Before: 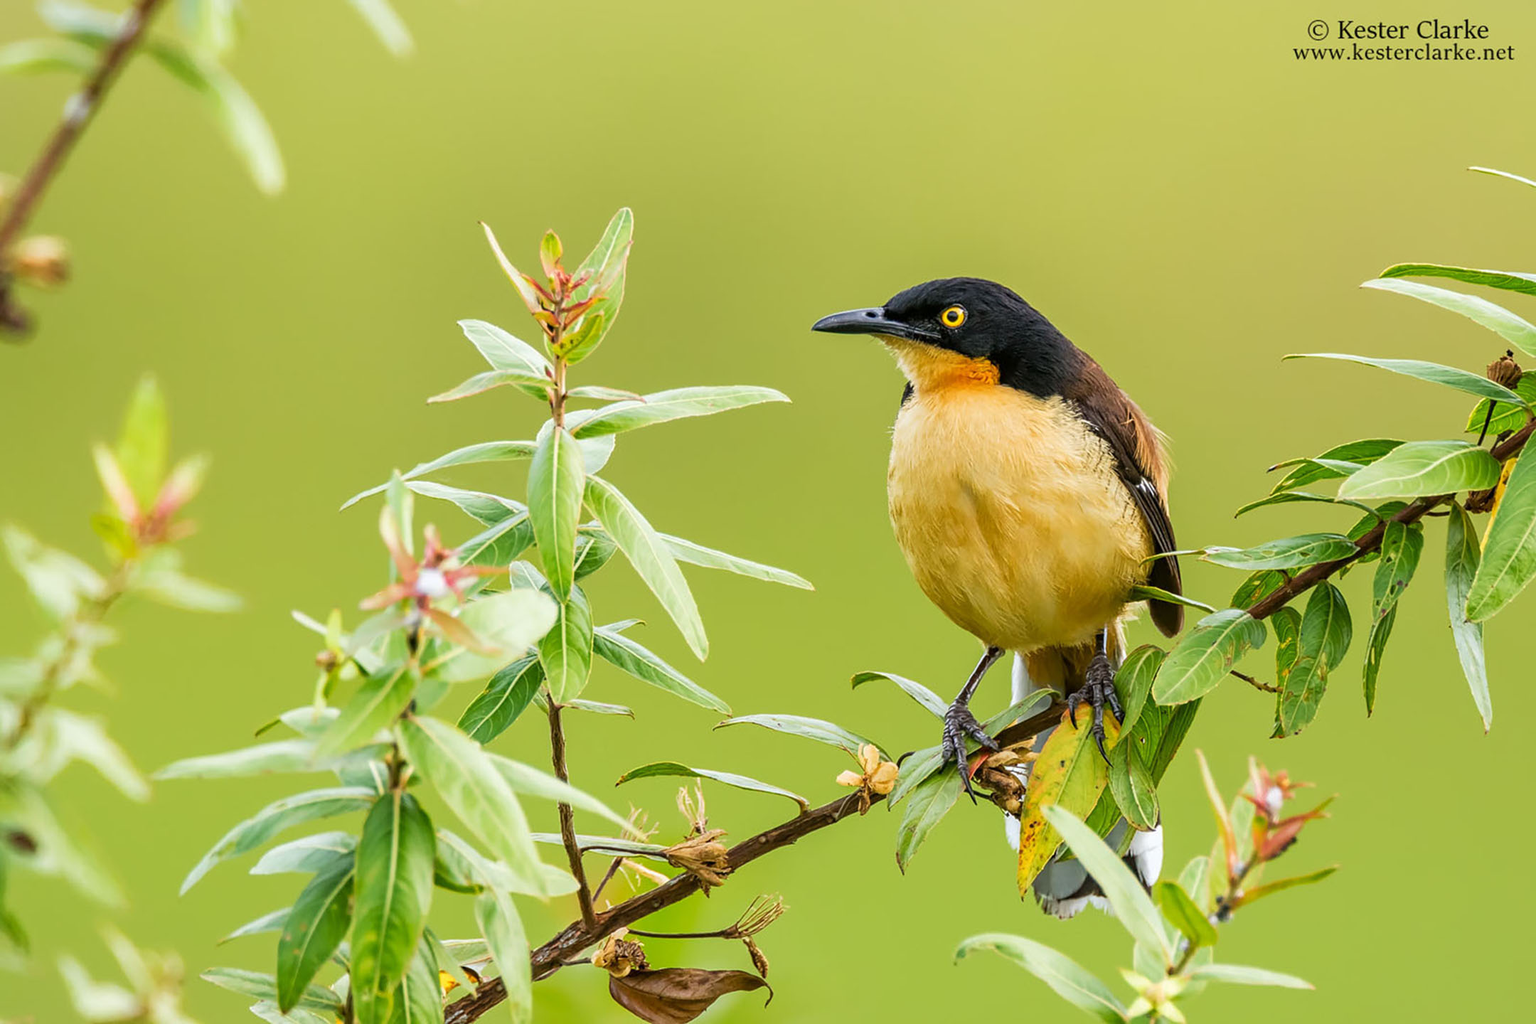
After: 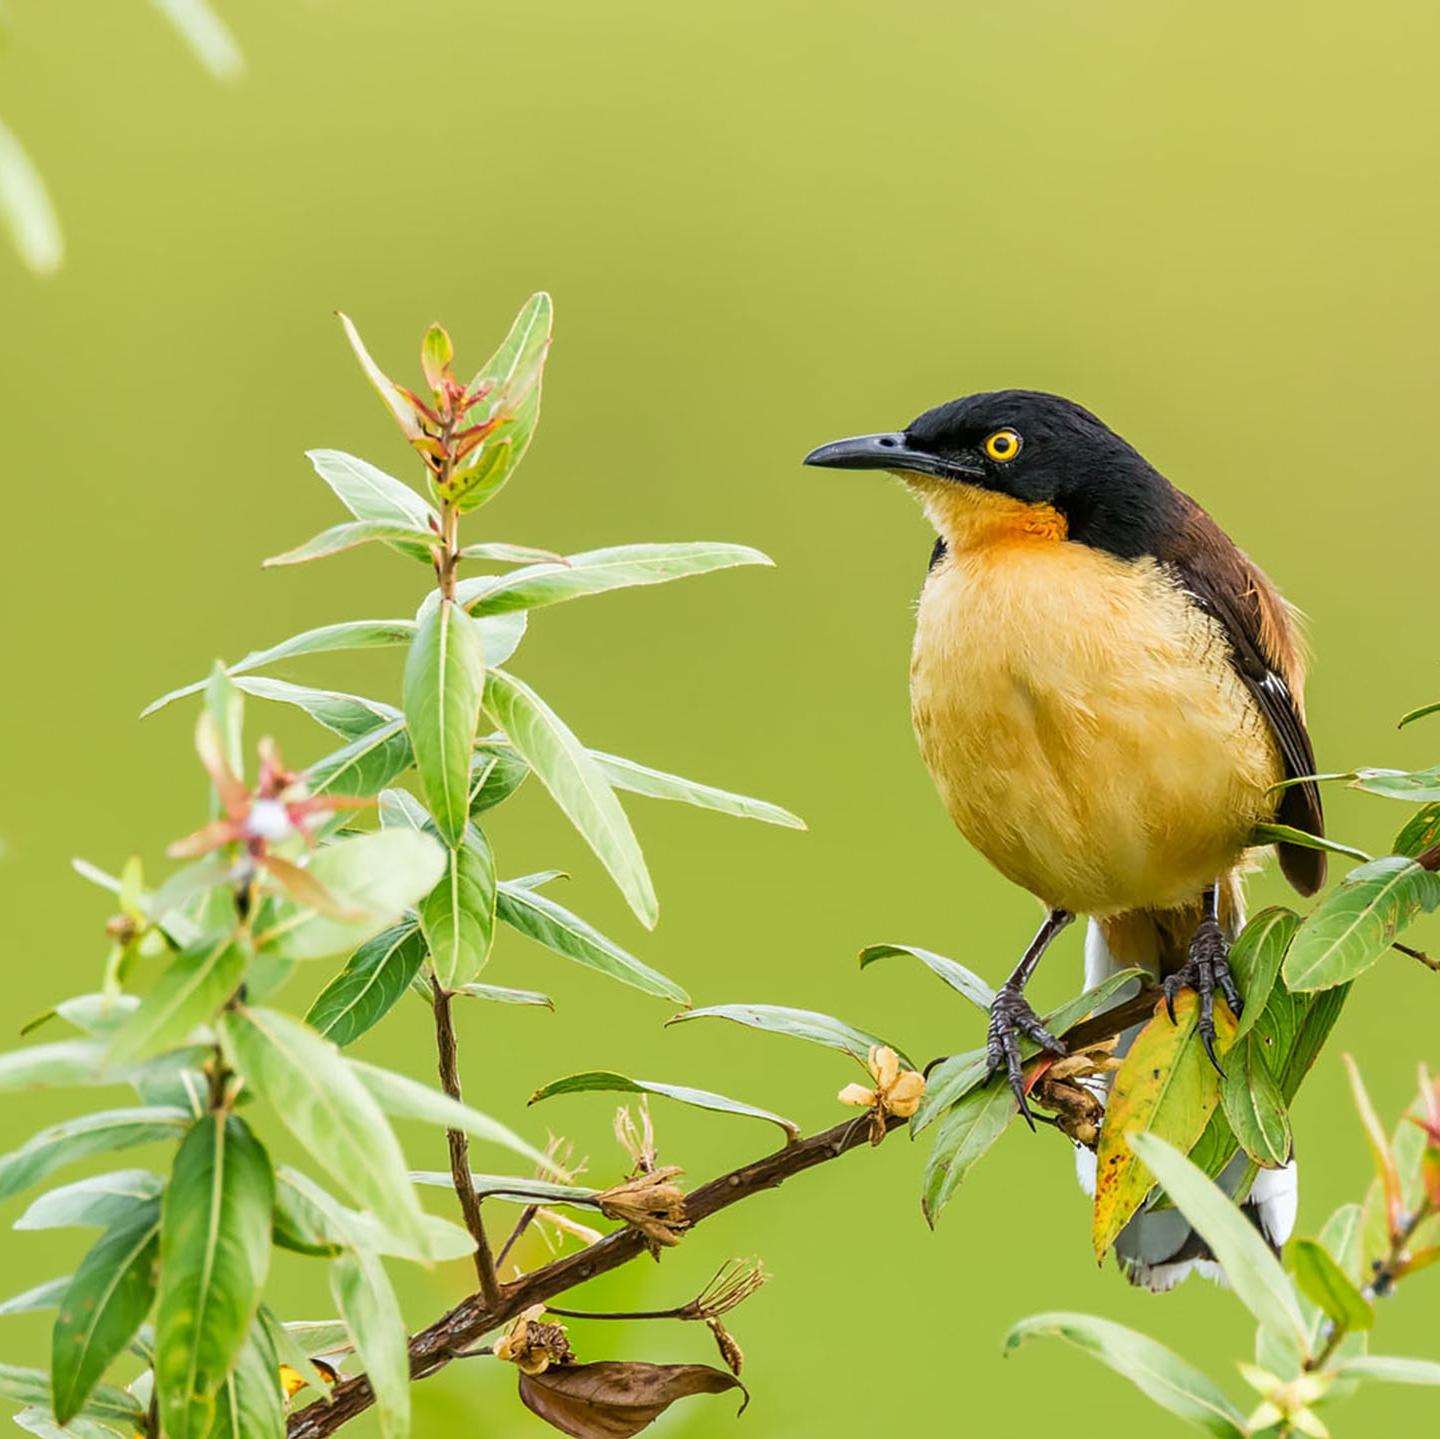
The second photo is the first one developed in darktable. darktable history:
crop and rotate: left 15.667%, right 17.658%
